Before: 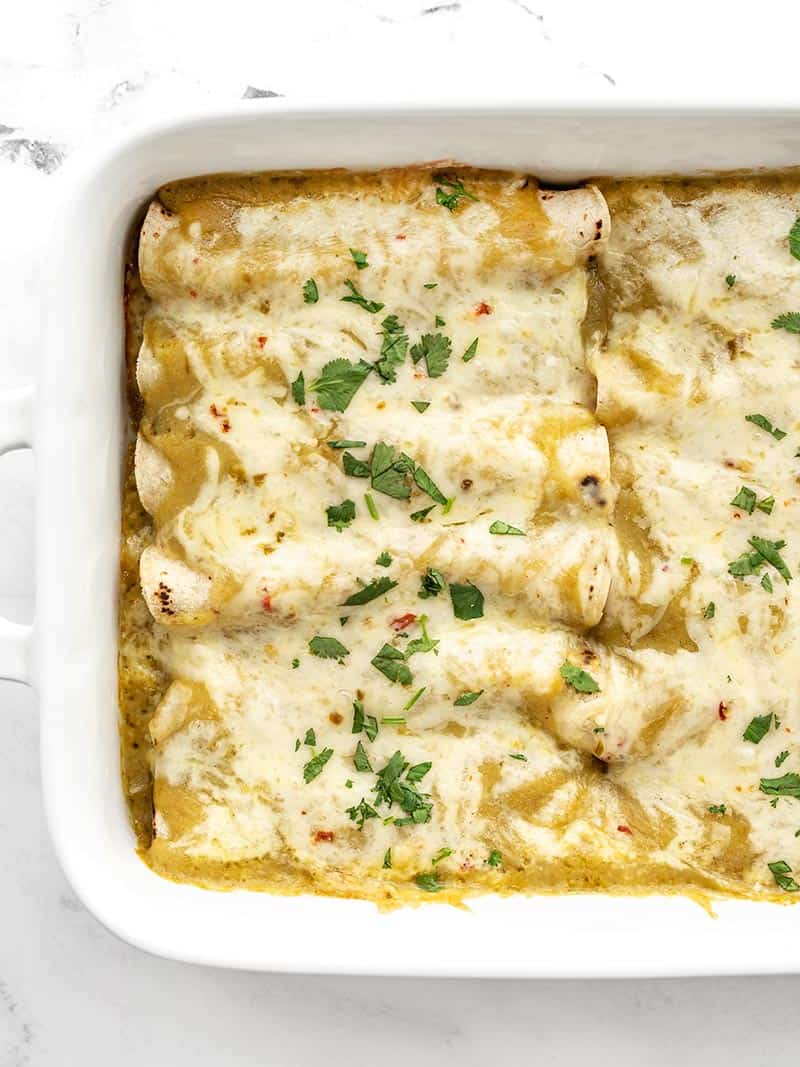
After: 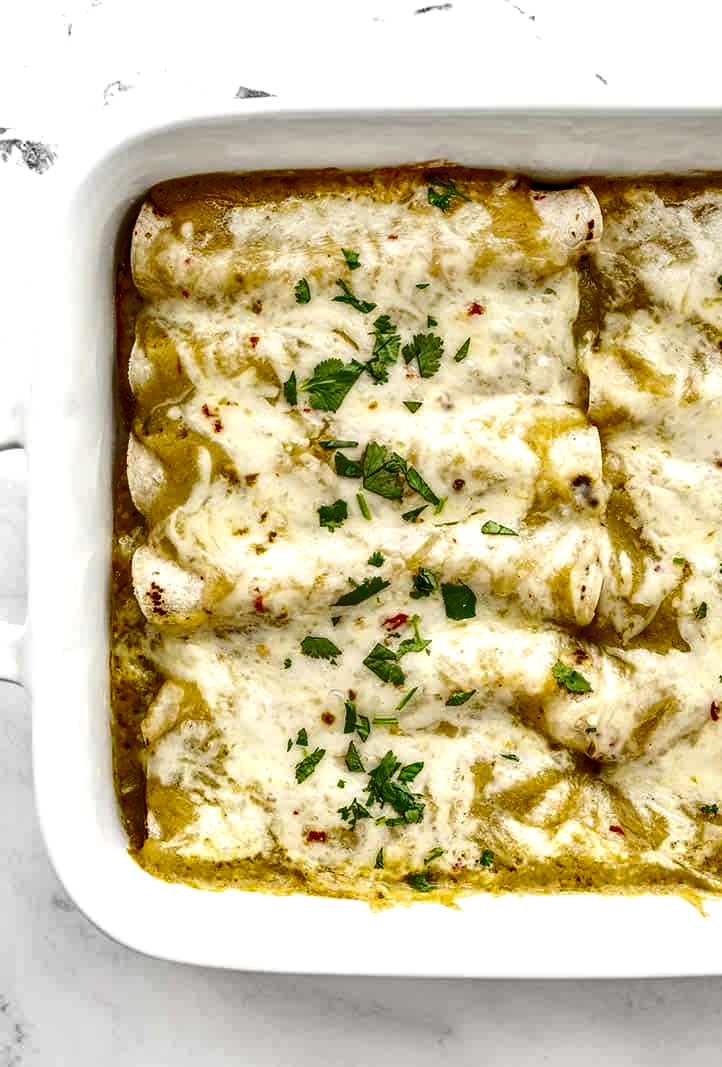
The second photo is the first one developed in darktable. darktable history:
shadows and highlights: shadows 61.02, highlights -60.28, soften with gaussian
crop and rotate: left 1.069%, right 8.651%
local contrast: on, module defaults
exposure: black level correction 0.002, exposure 0.147 EV, compensate highlight preservation false
tone curve: curves: ch0 [(0, 0) (0.003, 0.005) (0.011, 0.011) (0.025, 0.022) (0.044, 0.038) (0.069, 0.062) (0.1, 0.091) (0.136, 0.128) (0.177, 0.183) (0.224, 0.246) (0.277, 0.325) (0.335, 0.403) (0.399, 0.473) (0.468, 0.557) (0.543, 0.638) (0.623, 0.709) (0.709, 0.782) (0.801, 0.847) (0.898, 0.923) (1, 1)], preserve colors none
